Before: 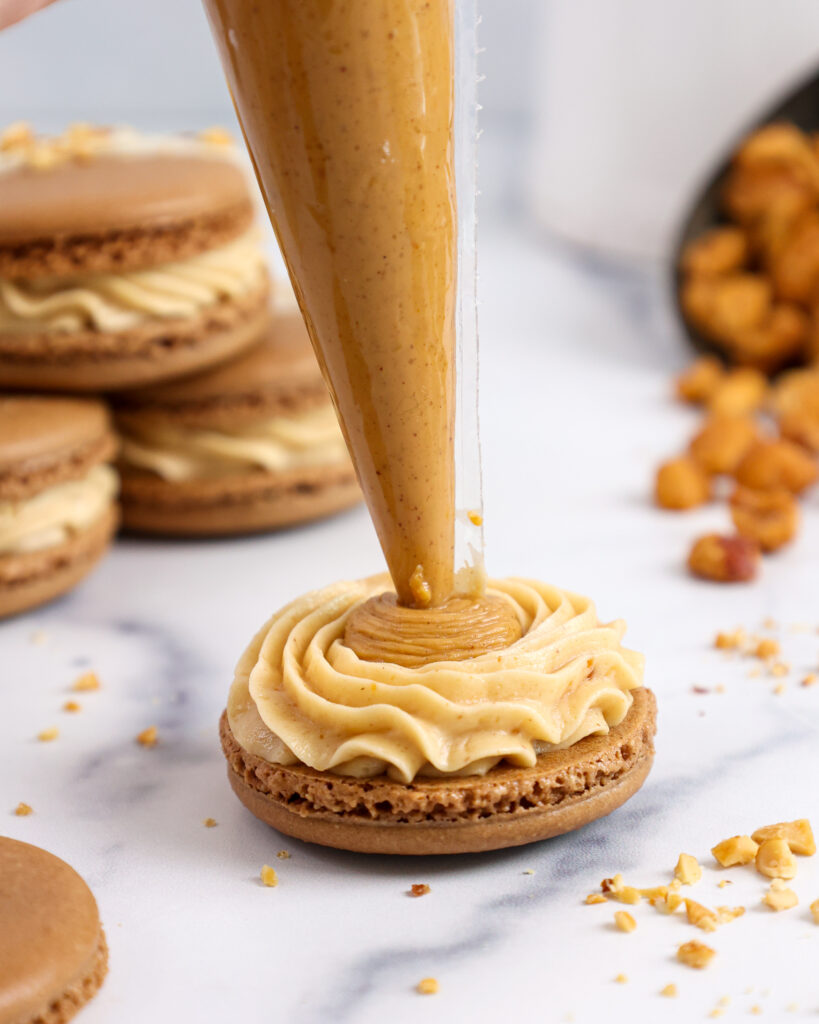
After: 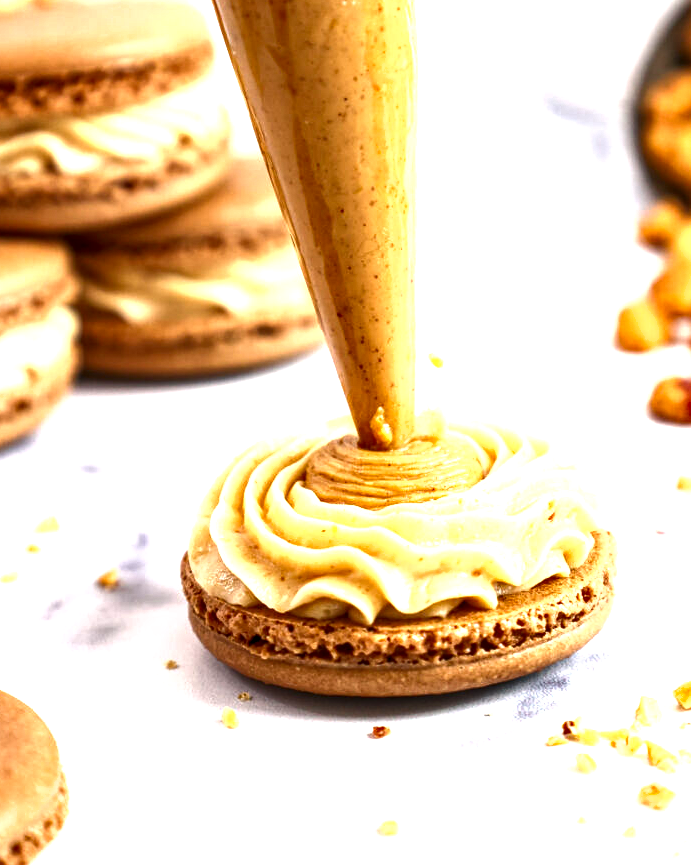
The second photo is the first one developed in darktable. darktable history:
contrast brightness saturation: brightness -0.09
crop and rotate: left 4.842%, top 15.51%, right 10.668%
exposure: black level correction 0, exposure 1.3 EV, compensate exposure bias true, compensate highlight preservation false
local contrast: highlights 40%, shadows 60%, detail 136%, midtone range 0.514
shadows and highlights: shadows 37.27, highlights -28.18, soften with gaussian
